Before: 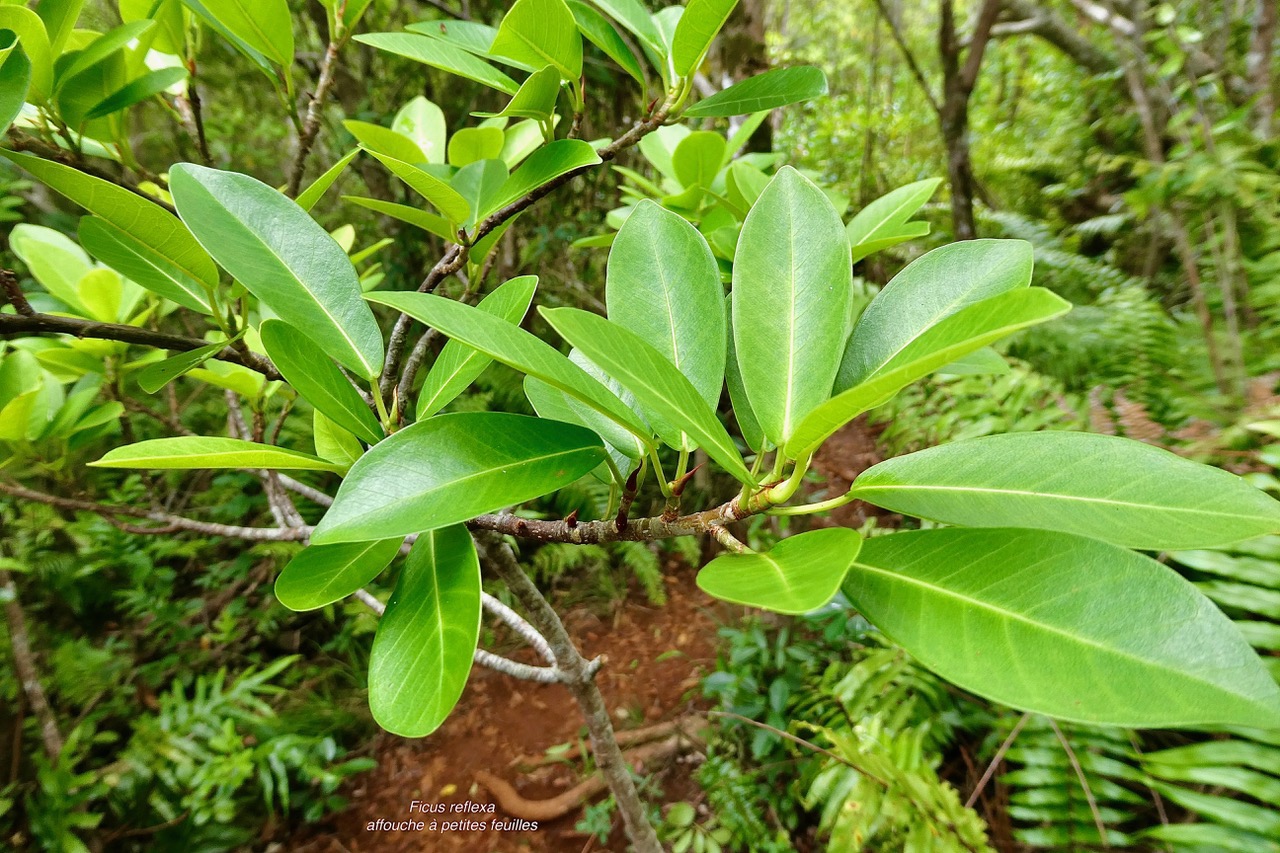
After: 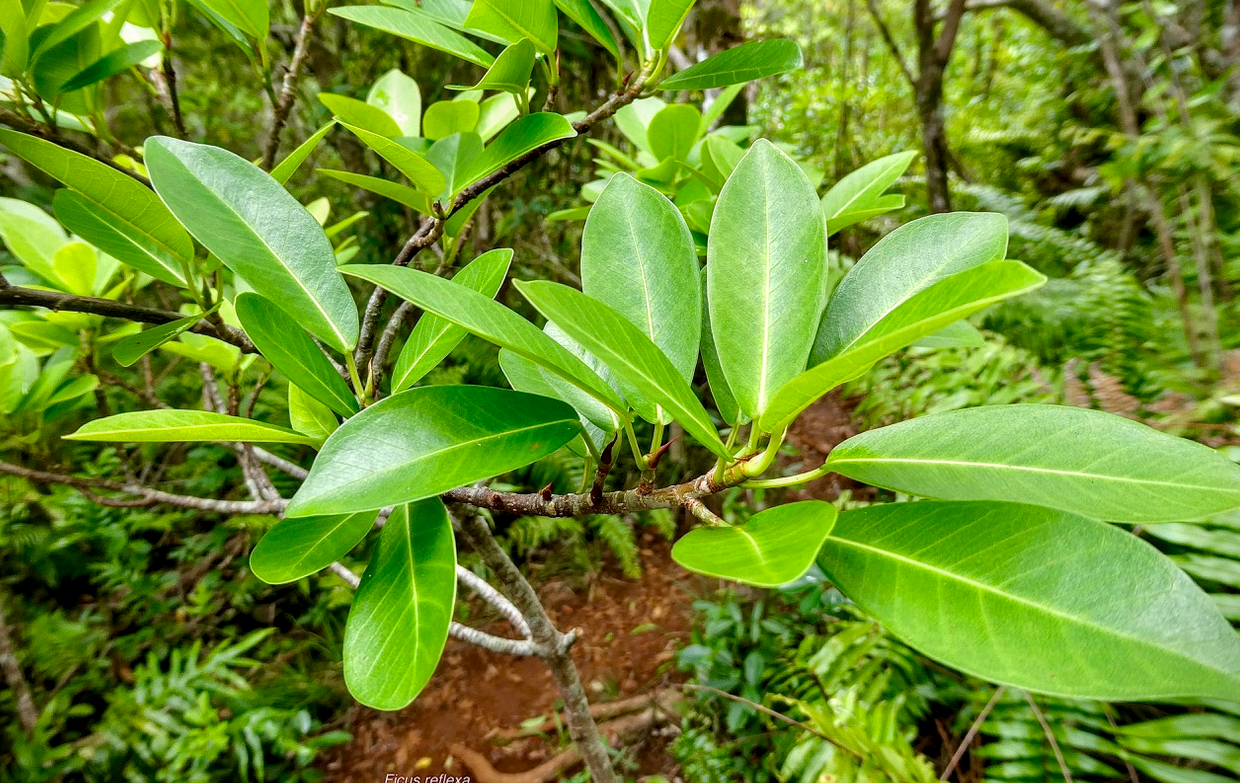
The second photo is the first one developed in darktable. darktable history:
local contrast: on, module defaults
vignetting: fall-off start 97.23%, saturation -0.024, center (-0.033, -0.042), width/height ratio 1.179, unbound false
crop: left 1.964%, top 3.251%, right 1.122%, bottom 4.933%
